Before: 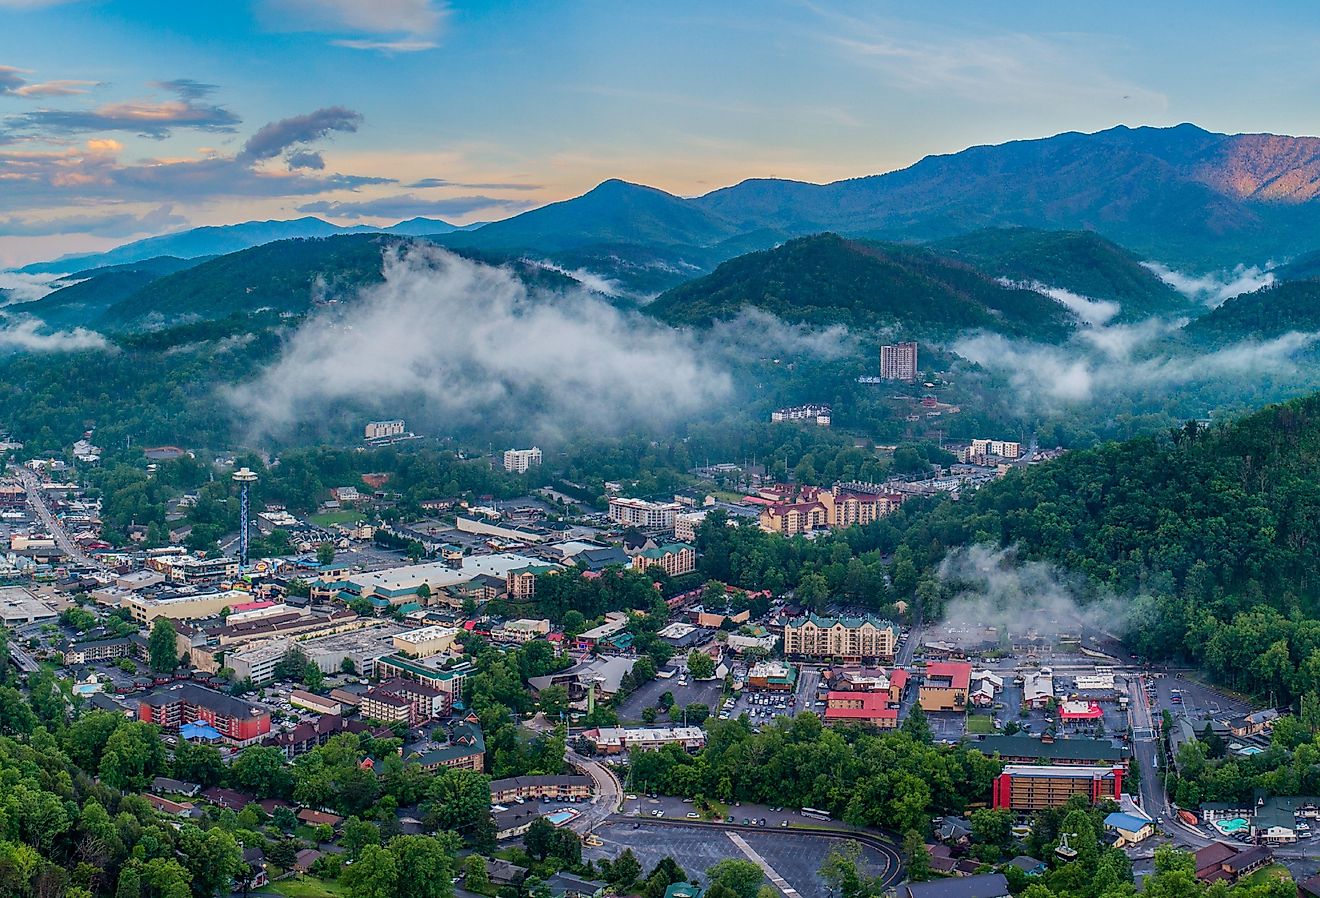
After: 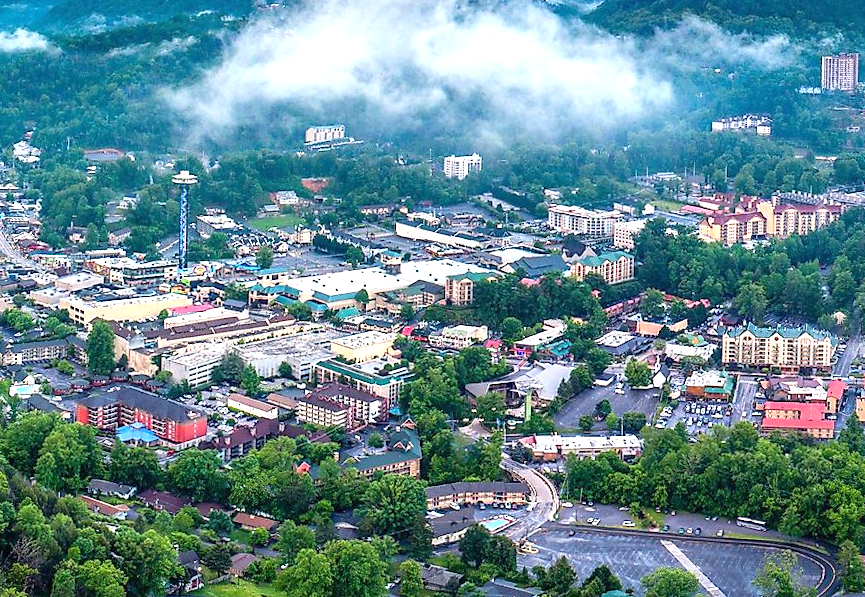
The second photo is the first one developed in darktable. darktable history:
crop and rotate: angle -0.685°, left 3.795%, top 32.299%, right 29.512%
exposure: black level correction 0, exposure 1.199 EV, compensate exposure bias true, compensate highlight preservation false
